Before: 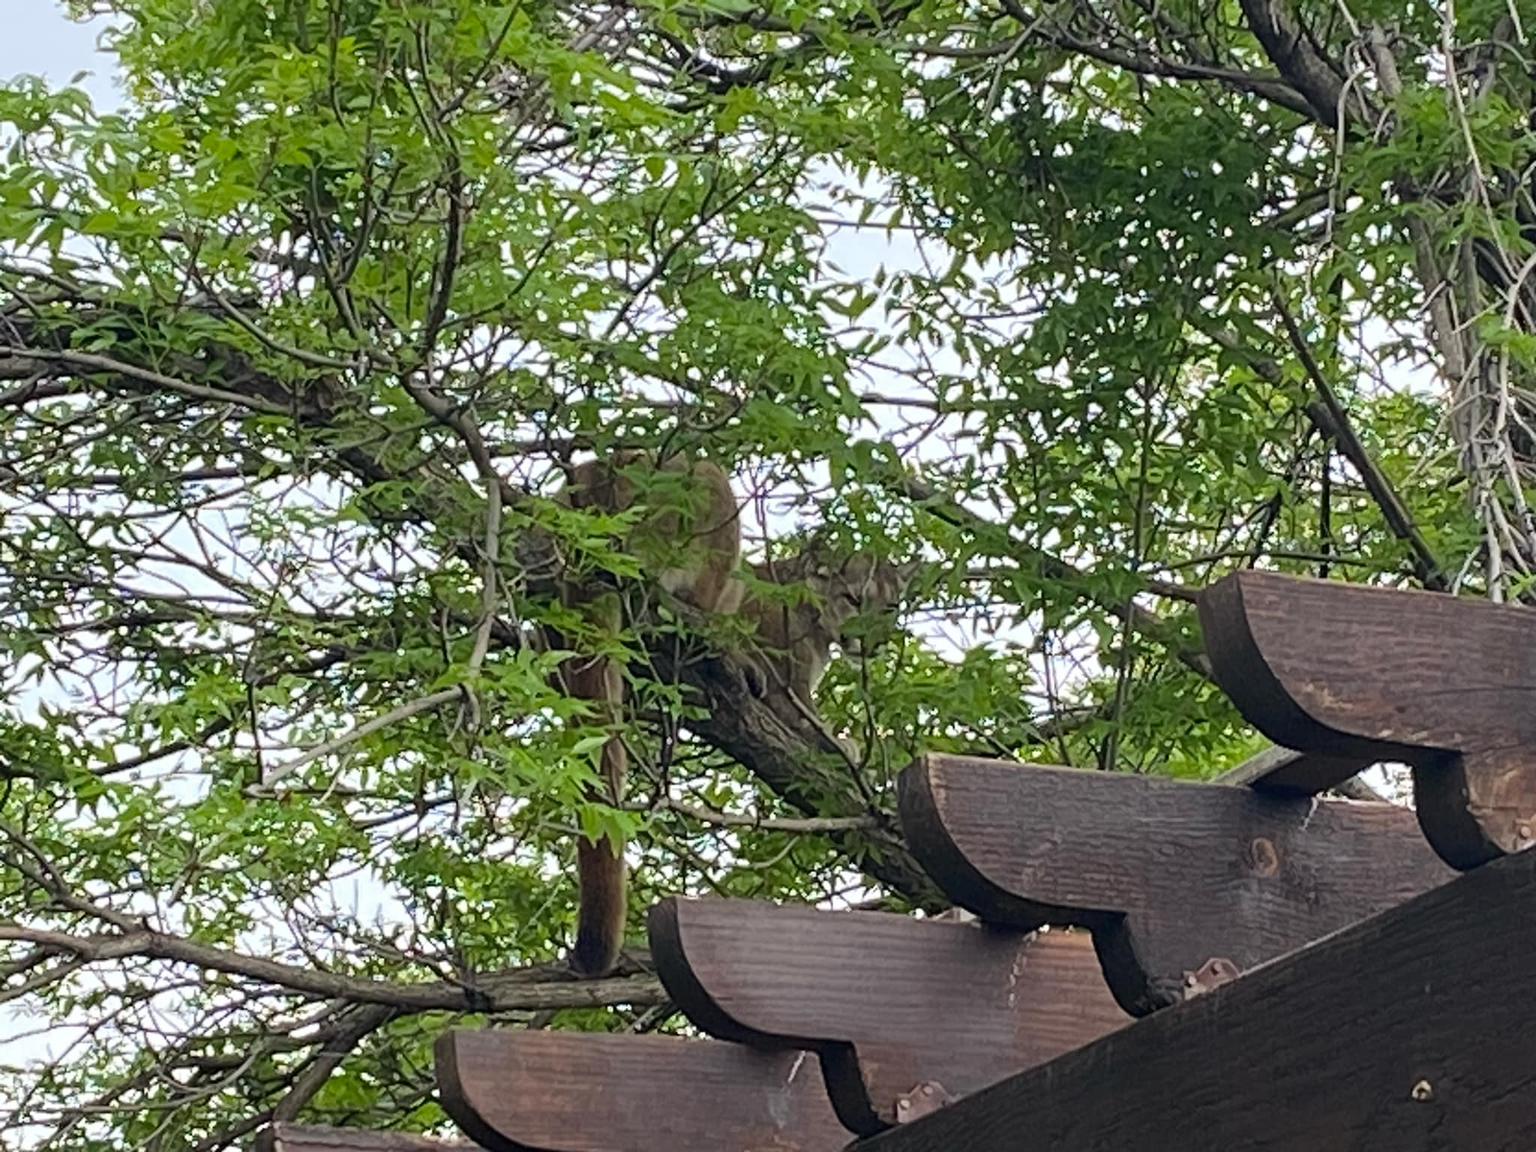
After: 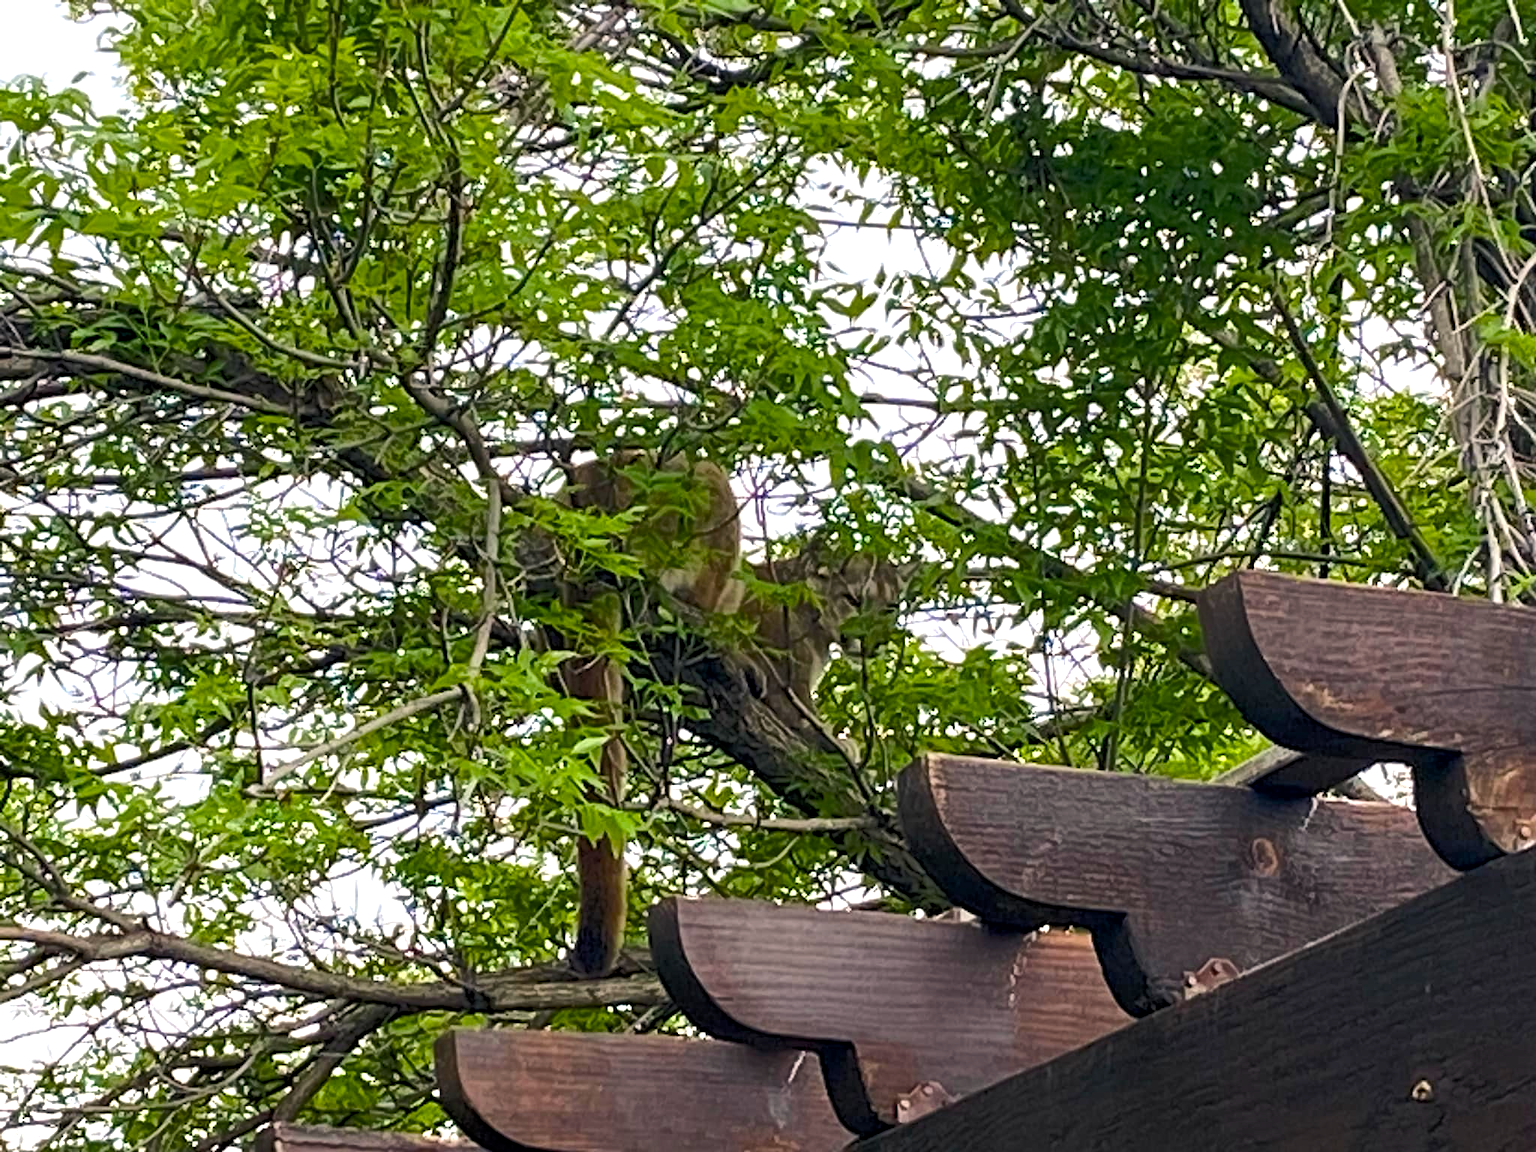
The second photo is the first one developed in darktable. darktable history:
tone equalizer: -8 EV -1.84 EV, -7 EV -1.12 EV, -6 EV -1.64 EV
color balance rgb: highlights gain › chroma 1.645%, highlights gain › hue 55.13°, perceptual saturation grading › global saturation 26.737%, perceptual saturation grading › highlights -28.33%, perceptual saturation grading › mid-tones 15.493%, perceptual saturation grading › shadows 33.467%, perceptual brilliance grading › highlights 15.456%, perceptual brilliance grading › shadows -14.269%, global vibrance 20%
local contrast: mode bilateral grid, contrast 28, coarseness 16, detail 115%, midtone range 0.2
